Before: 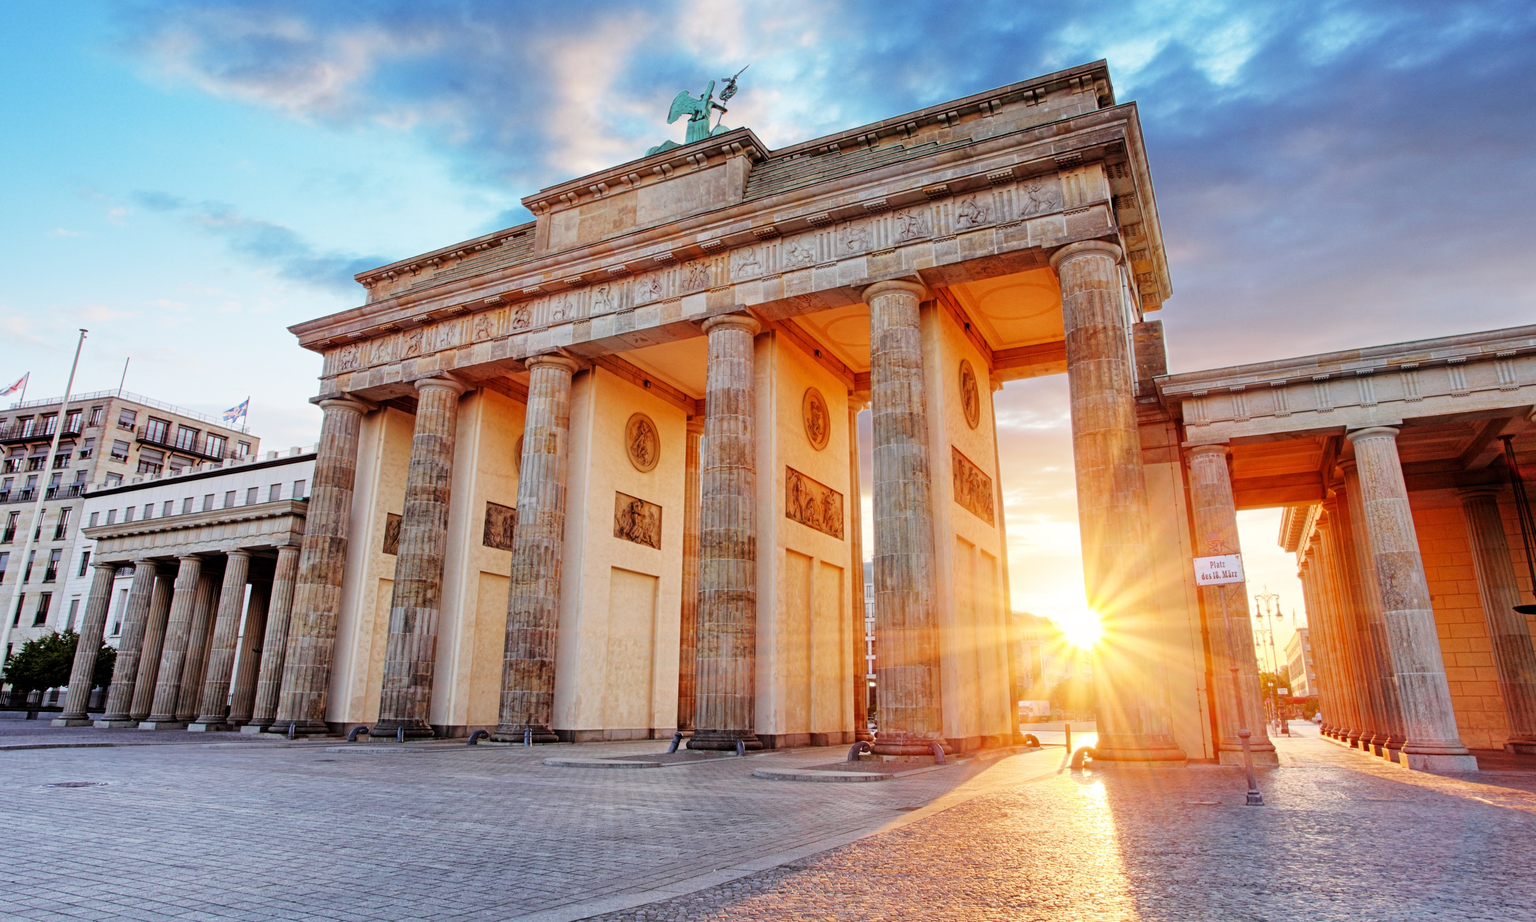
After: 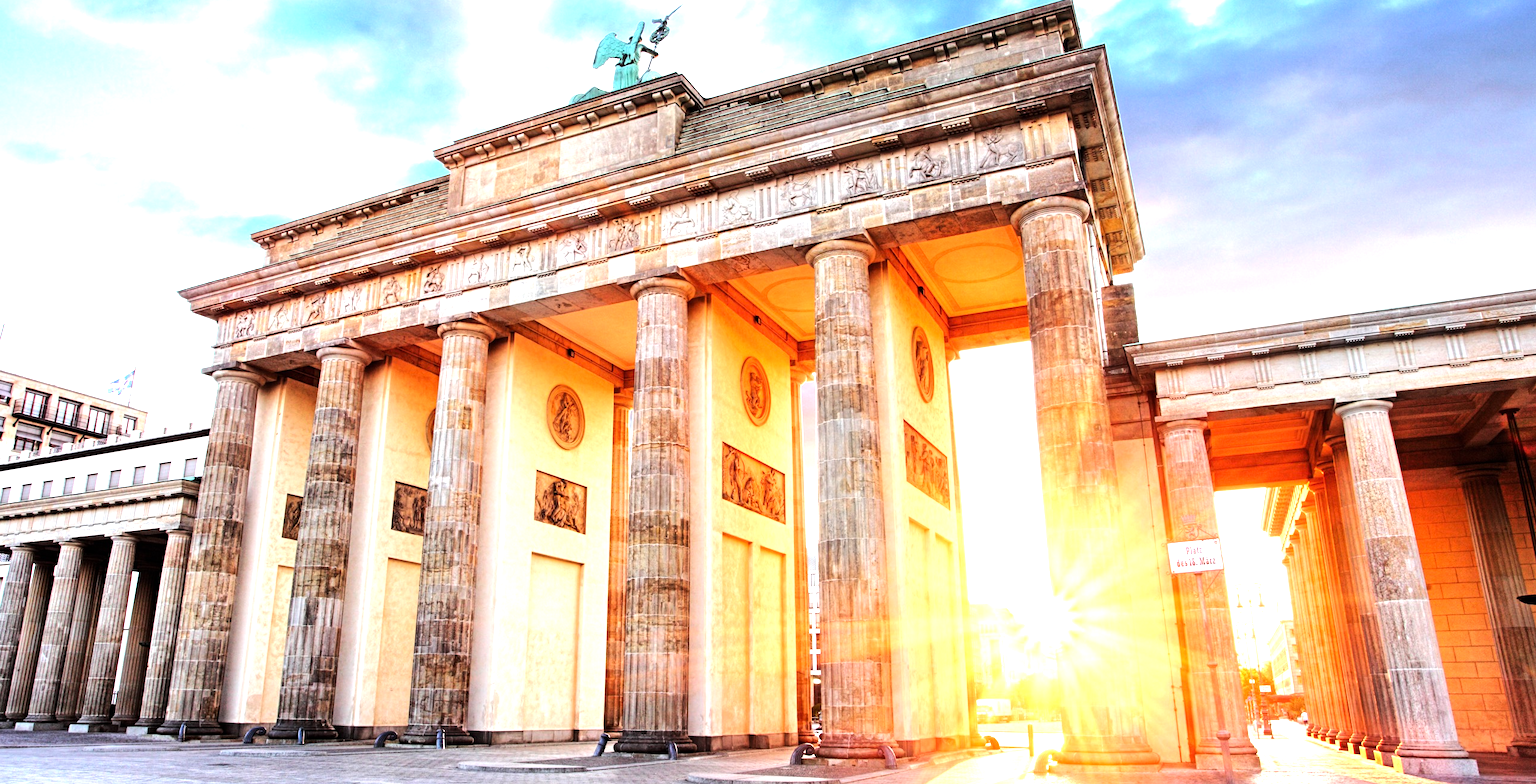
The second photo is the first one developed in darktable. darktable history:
exposure: exposure 0.657 EV, compensate highlight preservation false
crop: left 8.155%, top 6.611%, bottom 15.385%
tone equalizer: -8 EV -0.75 EV, -7 EV -0.7 EV, -6 EV -0.6 EV, -5 EV -0.4 EV, -3 EV 0.4 EV, -2 EV 0.6 EV, -1 EV 0.7 EV, +0 EV 0.75 EV, edges refinement/feathering 500, mask exposure compensation -1.57 EV, preserve details no
